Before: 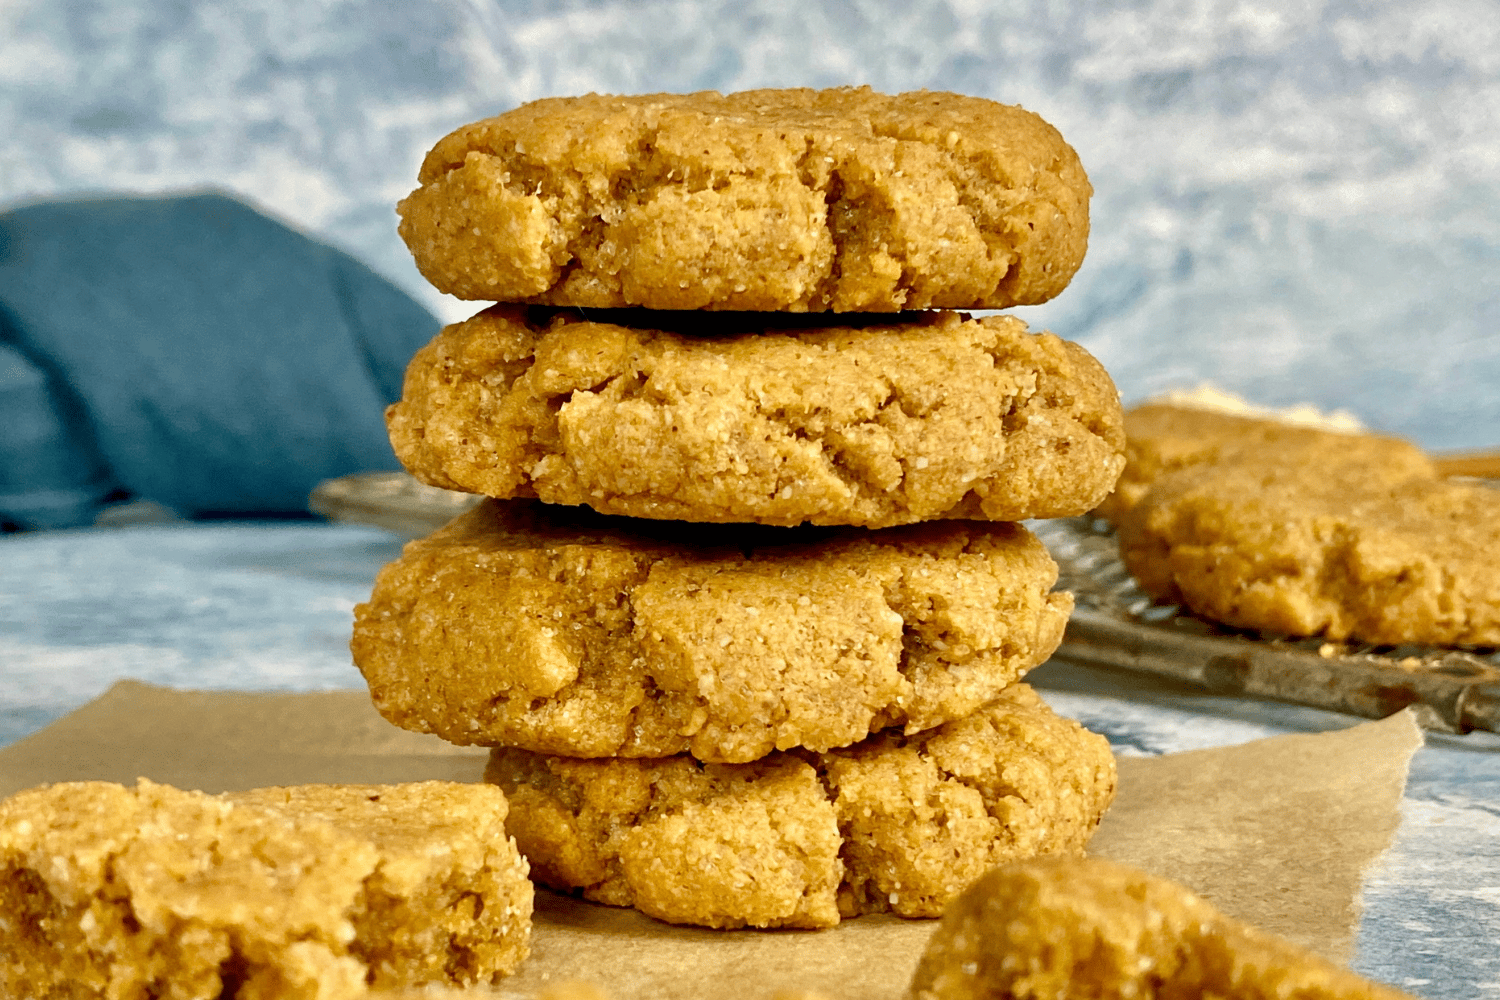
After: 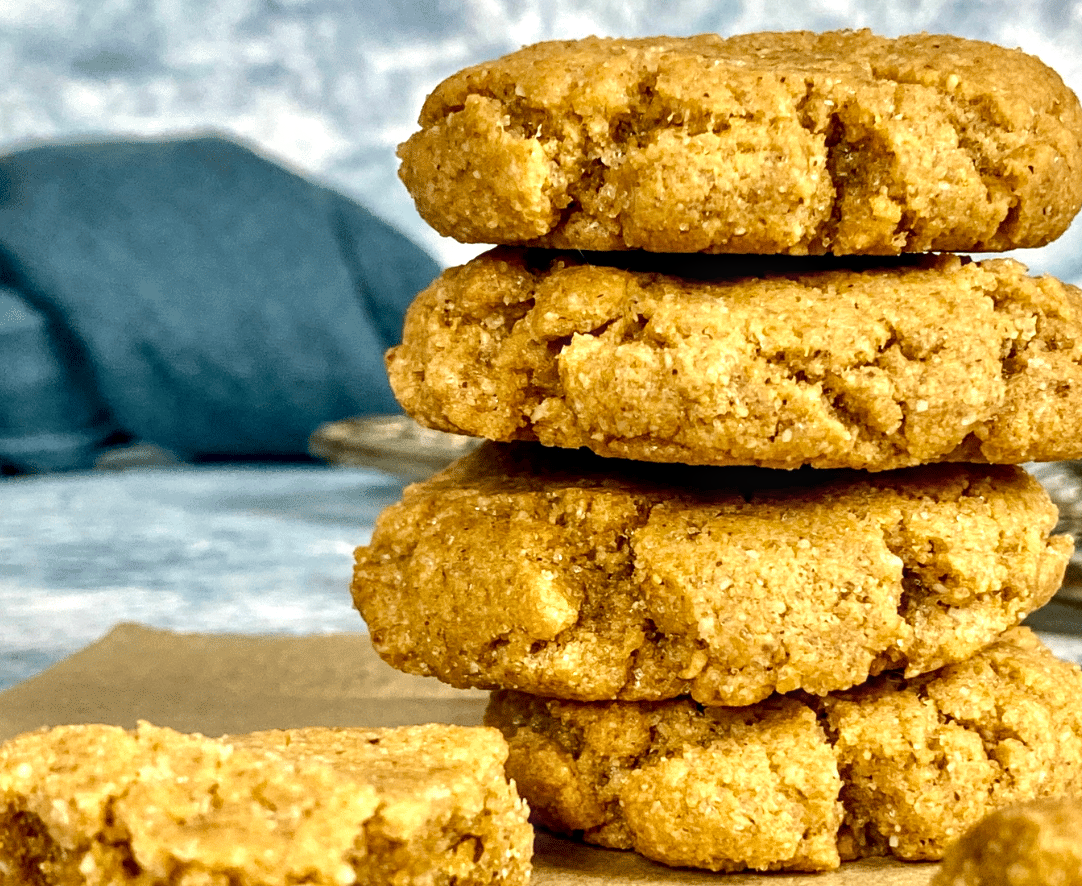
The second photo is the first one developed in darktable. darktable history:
crop: top 5.753%, right 27.849%, bottom 5.554%
exposure: compensate highlight preservation false
local contrast: detail 130%
tone equalizer: -8 EV -0.455 EV, -7 EV -0.404 EV, -6 EV -0.295 EV, -5 EV -0.227 EV, -3 EV 0.245 EV, -2 EV 0.349 EV, -1 EV 0.384 EV, +0 EV 0.387 EV, edges refinement/feathering 500, mask exposure compensation -1.57 EV, preserve details no
